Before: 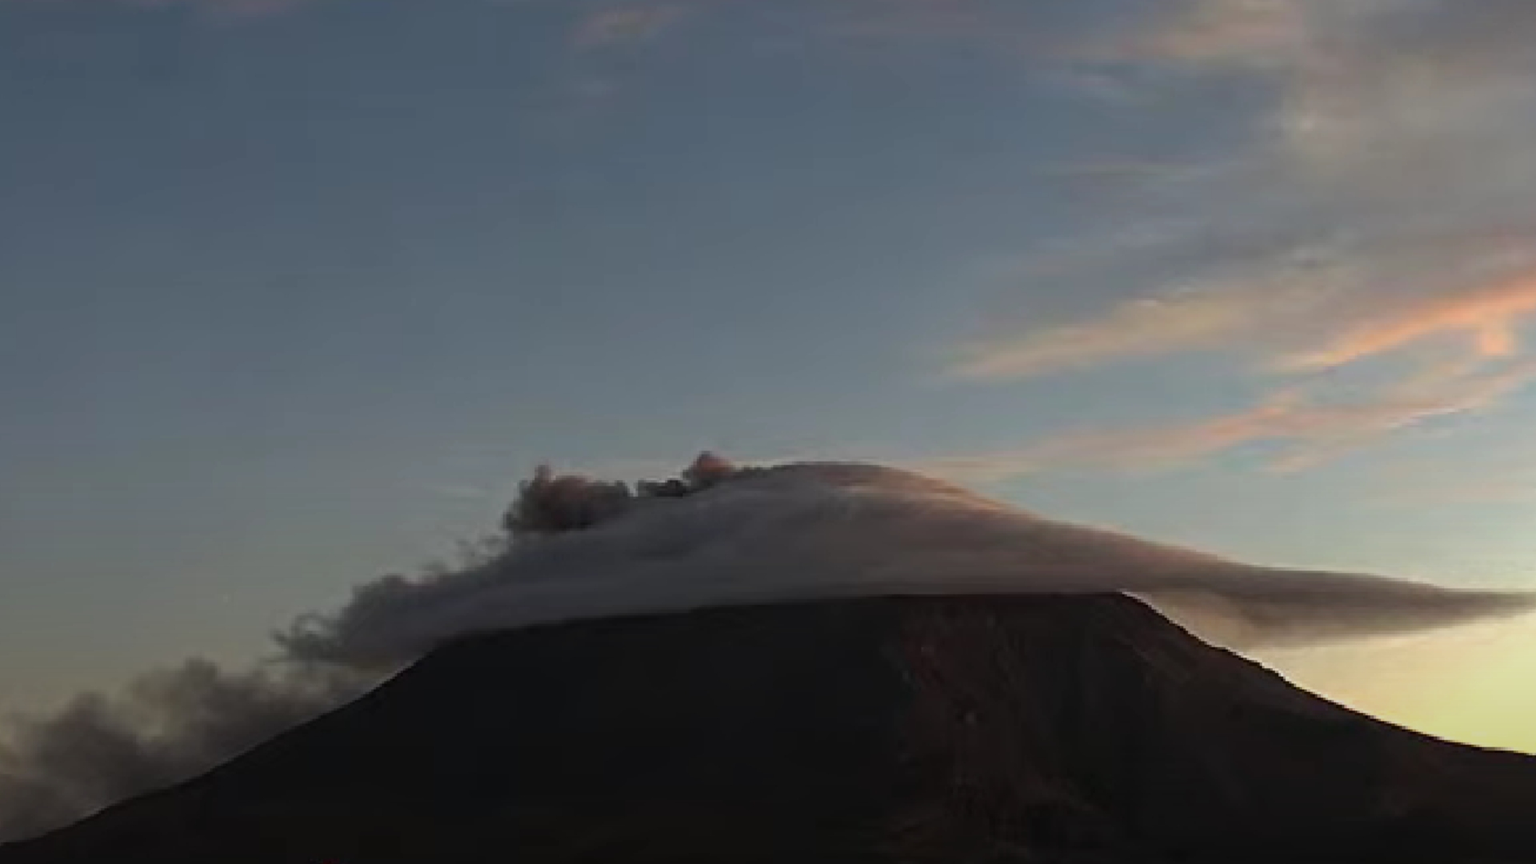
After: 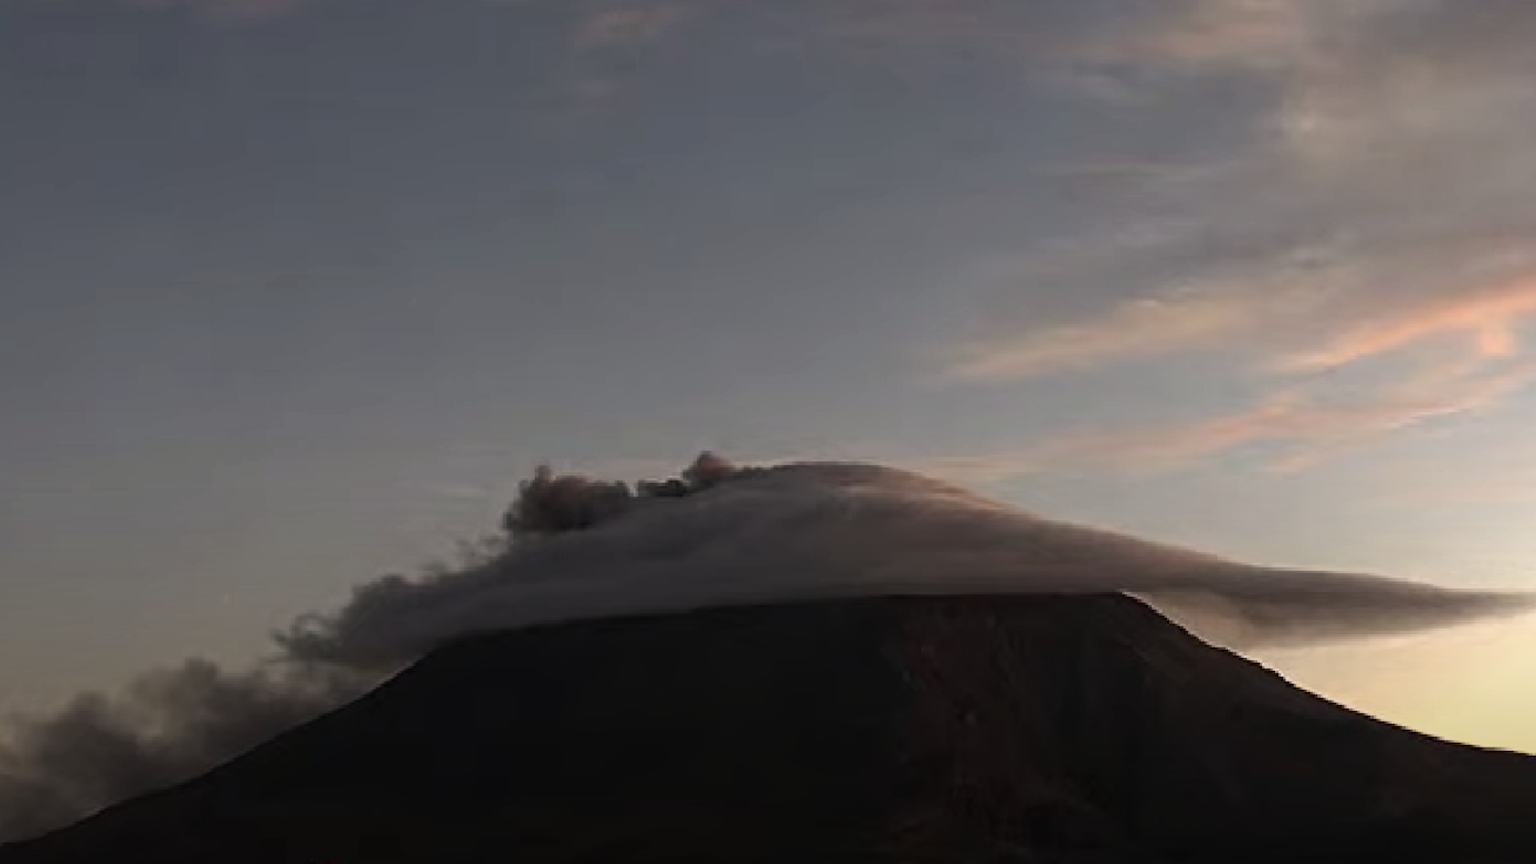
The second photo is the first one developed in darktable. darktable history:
shadows and highlights: shadows -23.84, highlights 48.22, soften with gaussian
color correction: highlights a* 5.75, highlights b* 4.88
contrast brightness saturation: contrast 0.097, saturation -0.298
